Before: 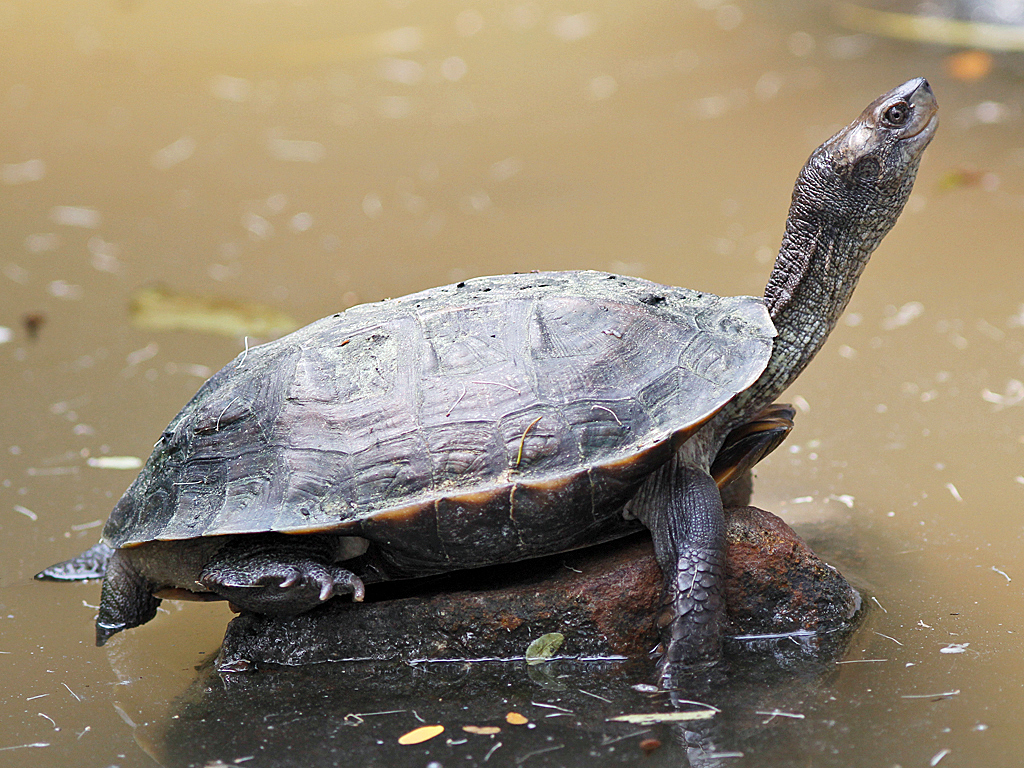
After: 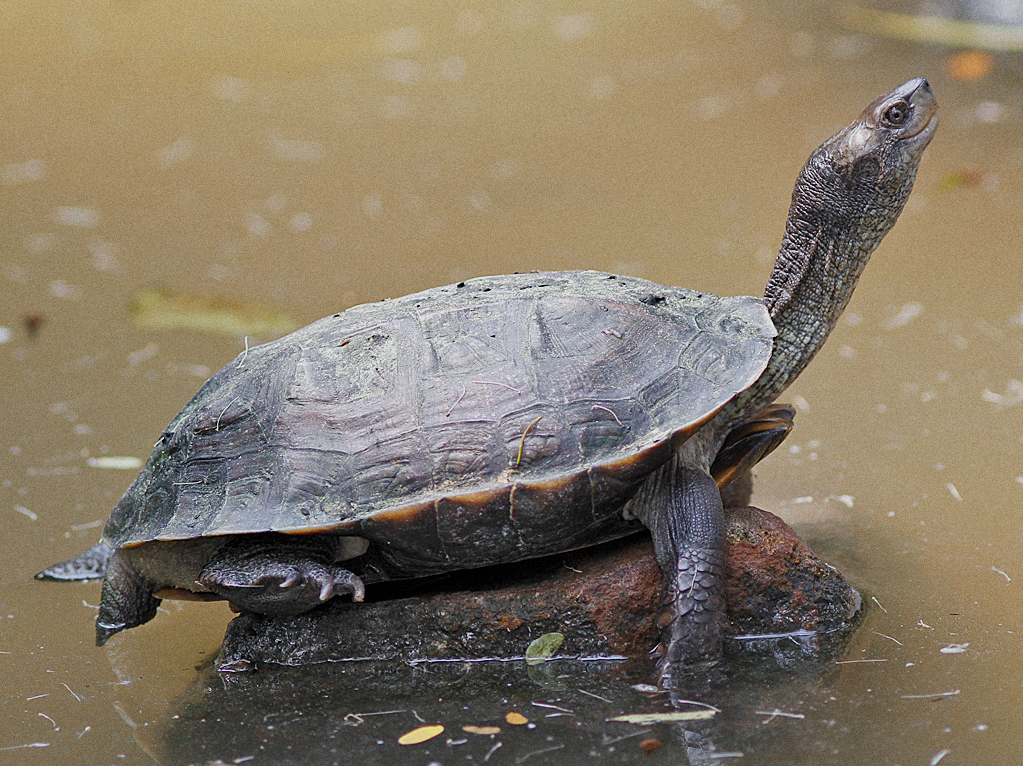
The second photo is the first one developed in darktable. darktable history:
crop: top 0.05%, bottom 0.098%
grain: coarseness 0.47 ISO
tone equalizer: -8 EV 0.25 EV, -7 EV 0.417 EV, -6 EV 0.417 EV, -5 EV 0.25 EV, -3 EV -0.25 EV, -2 EV -0.417 EV, -1 EV -0.417 EV, +0 EV -0.25 EV, edges refinement/feathering 500, mask exposure compensation -1.57 EV, preserve details guided filter
